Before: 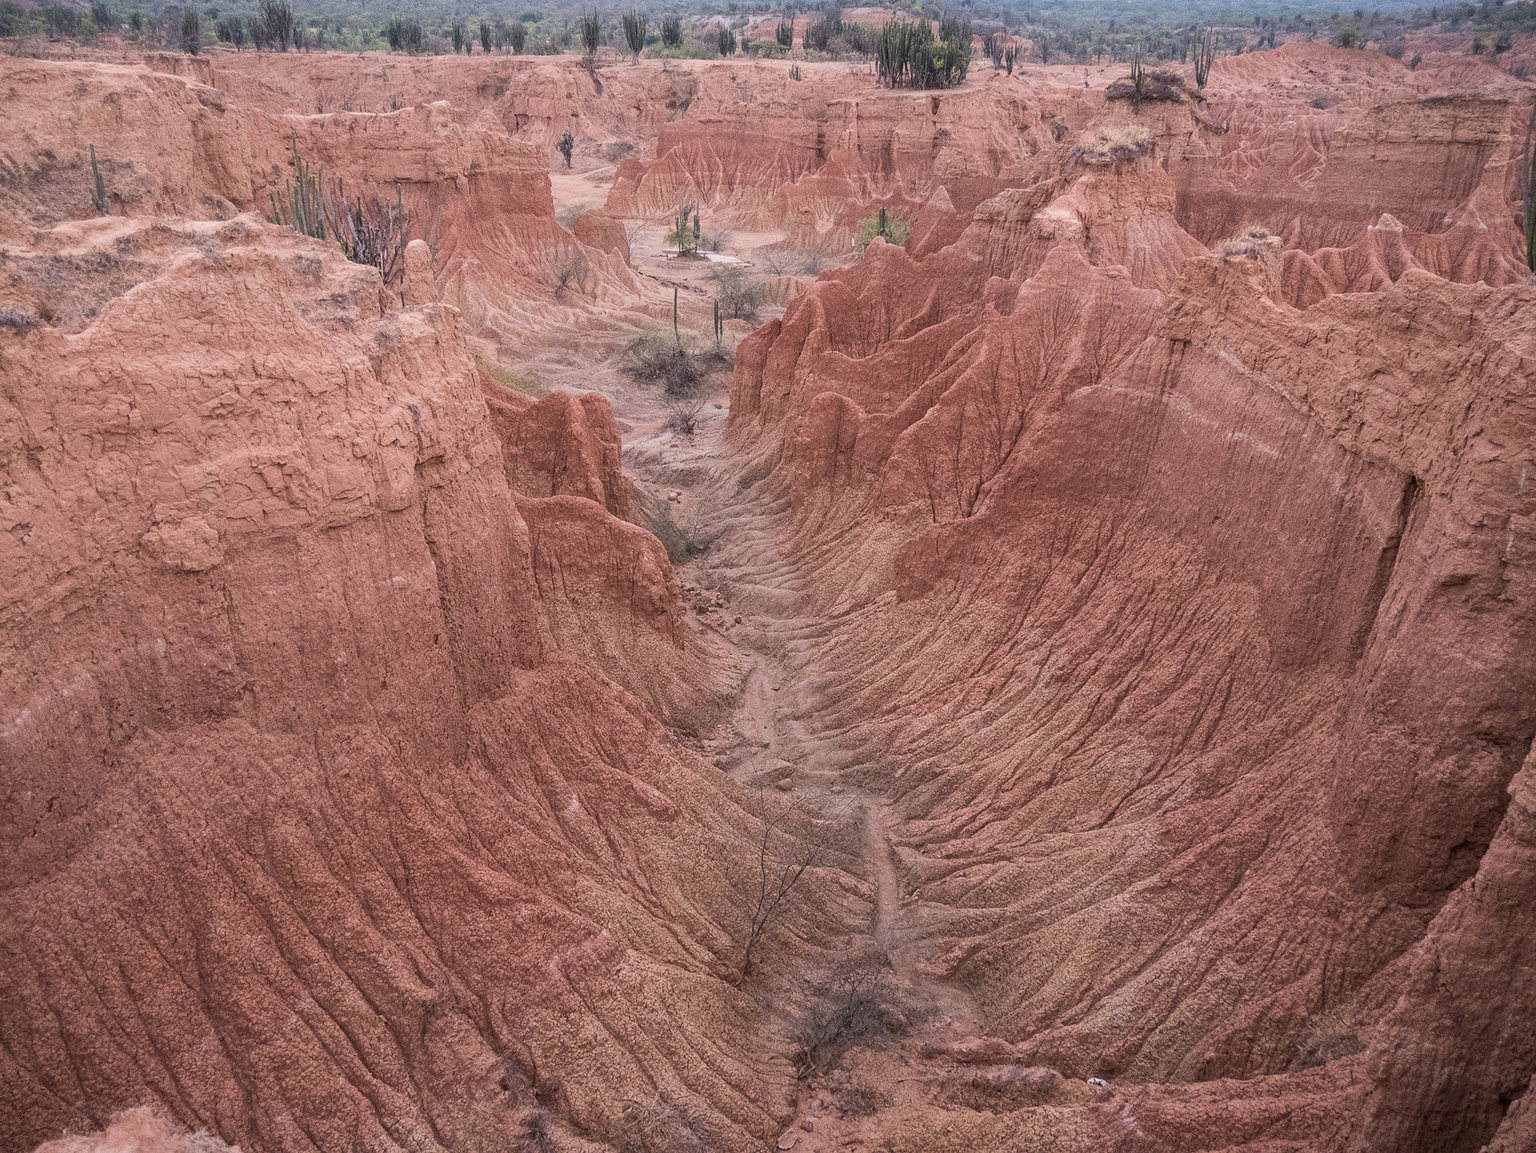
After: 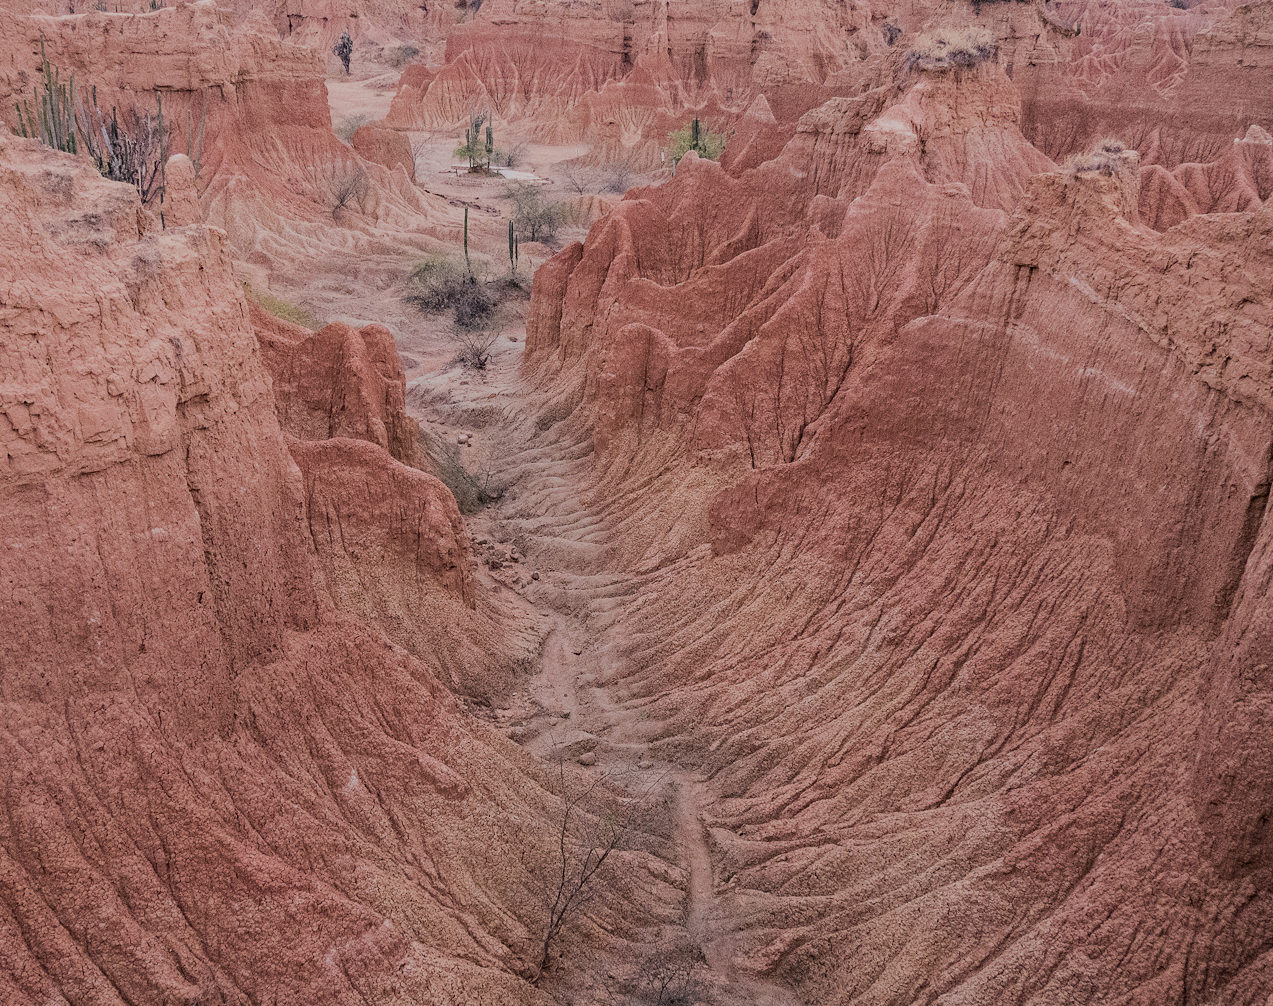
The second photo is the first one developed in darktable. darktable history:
filmic rgb: black relative exposure -6.97 EV, white relative exposure 5.68 EV, hardness 2.86
crop: left 16.683%, top 8.773%, right 8.597%, bottom 12.579%
haze removal: compatibility mode true, adaptive false
